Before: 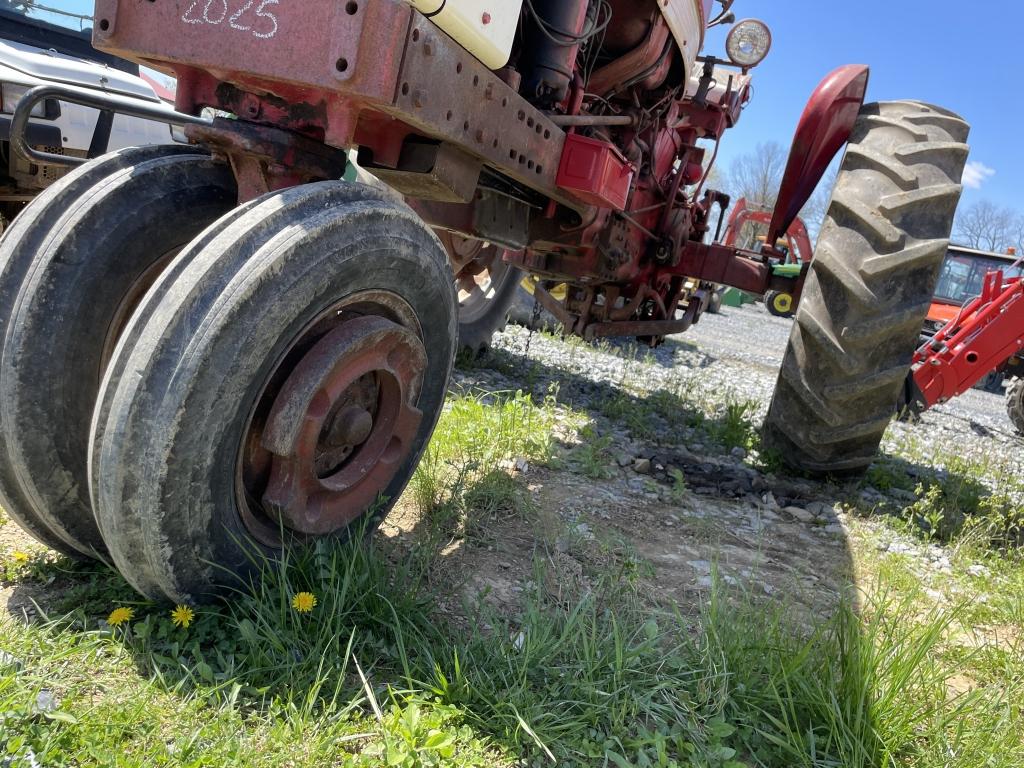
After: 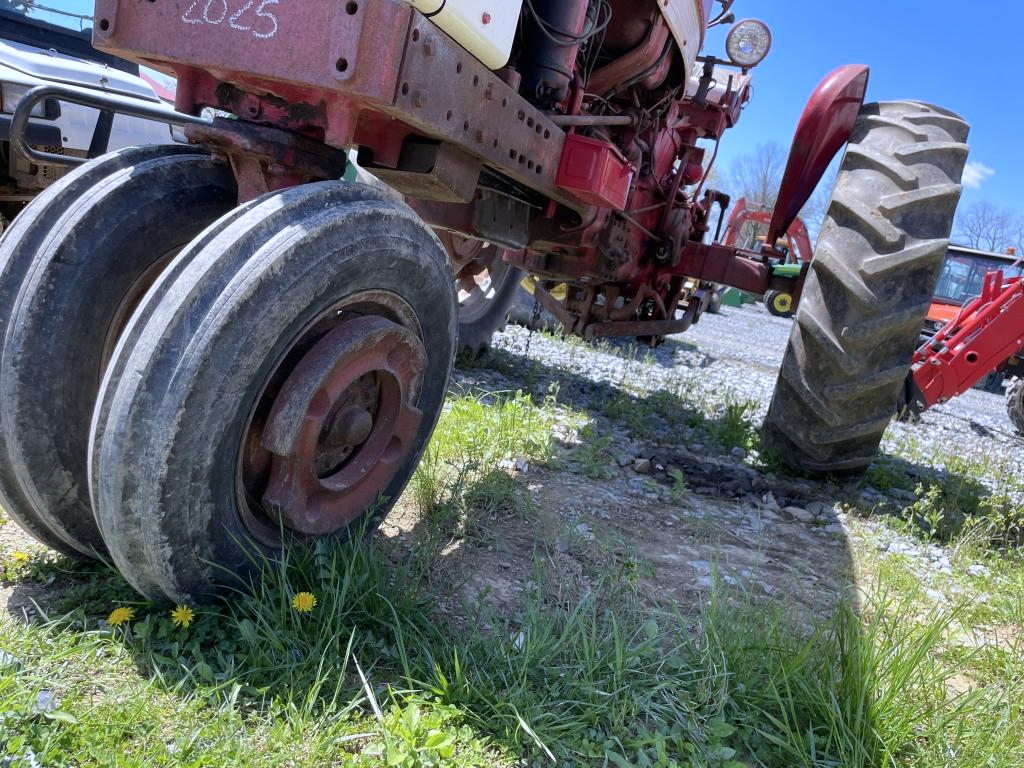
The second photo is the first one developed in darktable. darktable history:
exposure: compensate highlight preservation false
color calibration: output R [1.003, 0.027, -0.041, 0], output G [-0.018, 1.043, -0.038, 0], output B [0.071, -0.086, 1.017, 0], illuminant as shot in camera, x 0.37, y 0.382, temperature 4318.89 K
